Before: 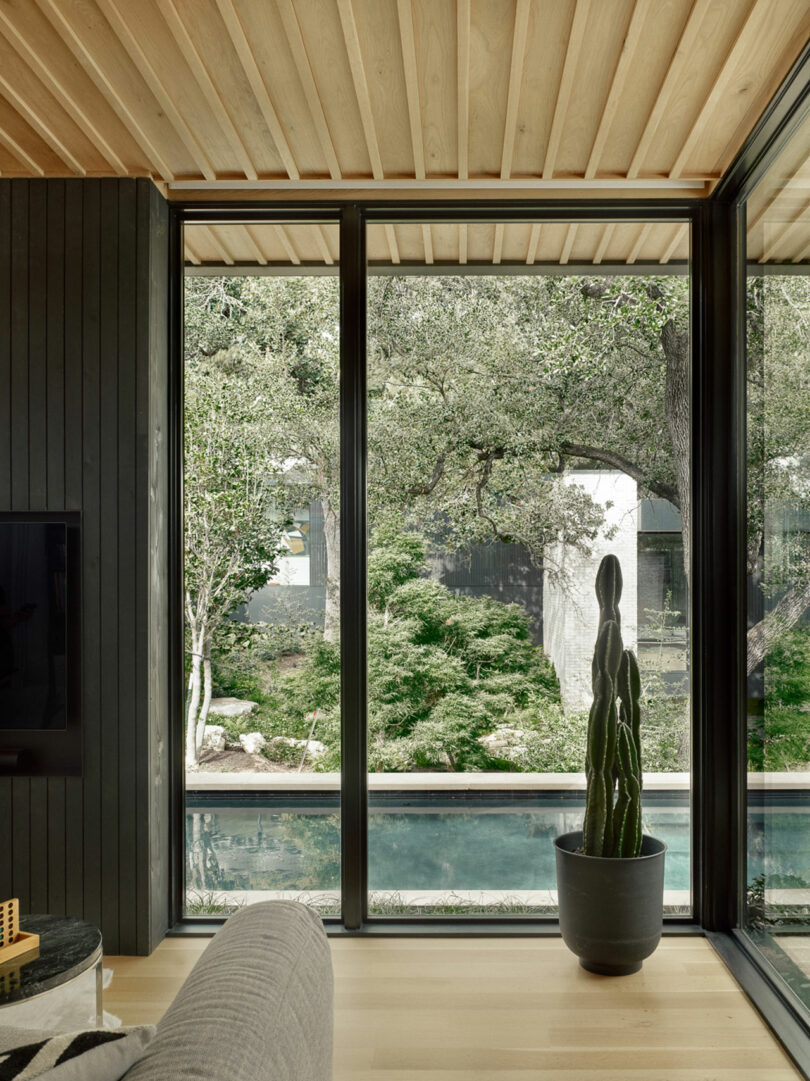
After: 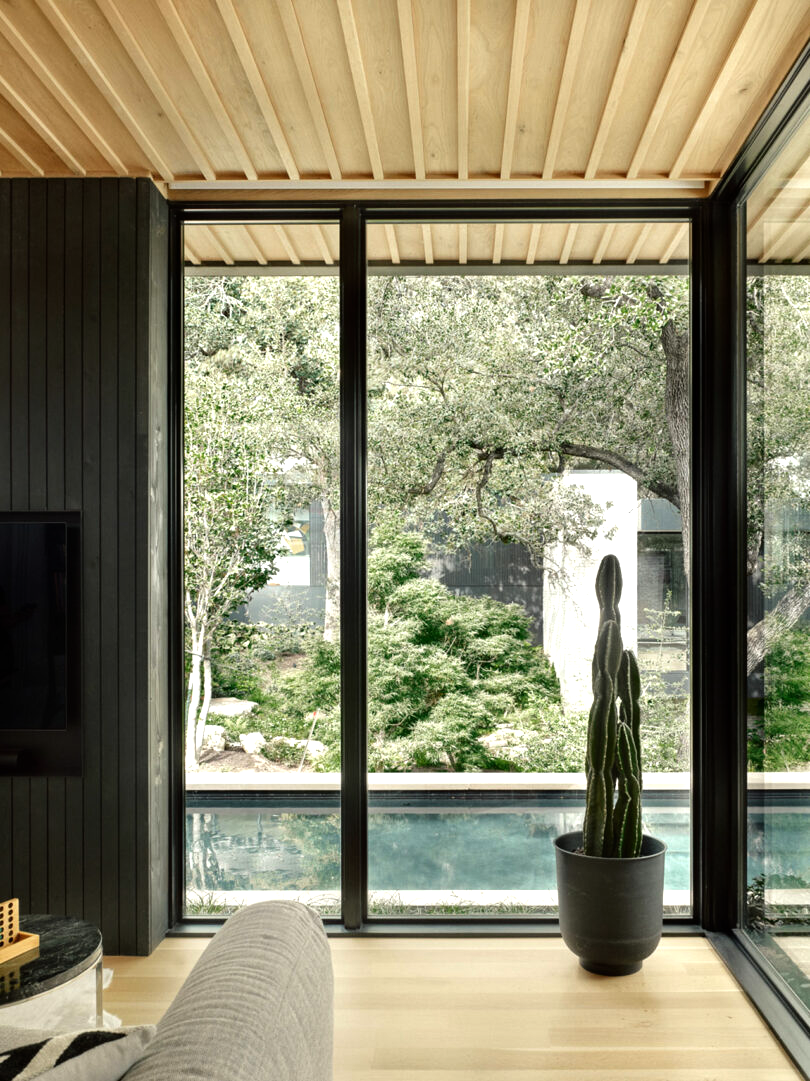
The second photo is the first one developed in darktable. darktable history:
tone equalizer: -8 EV -0.765 EV, -7 EV -0.697 EV, -6 EV -0.569 EV, -5 EV -0.363 EV, -3 EV 0.386 EV, -2 EV 0.6 EV, -1 EV 0.699 EV, +0 EV 0.746 EV
